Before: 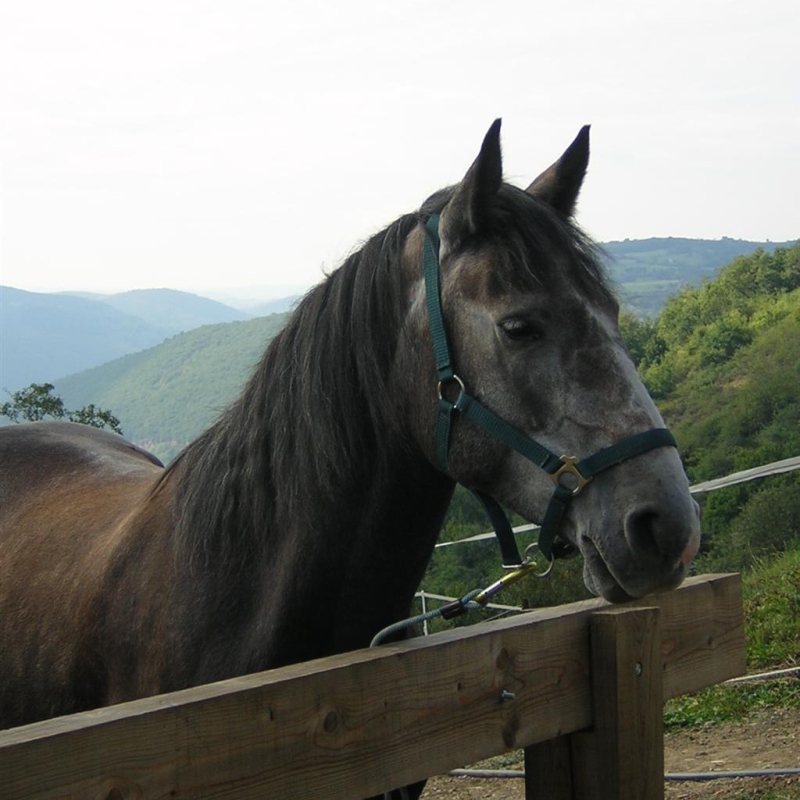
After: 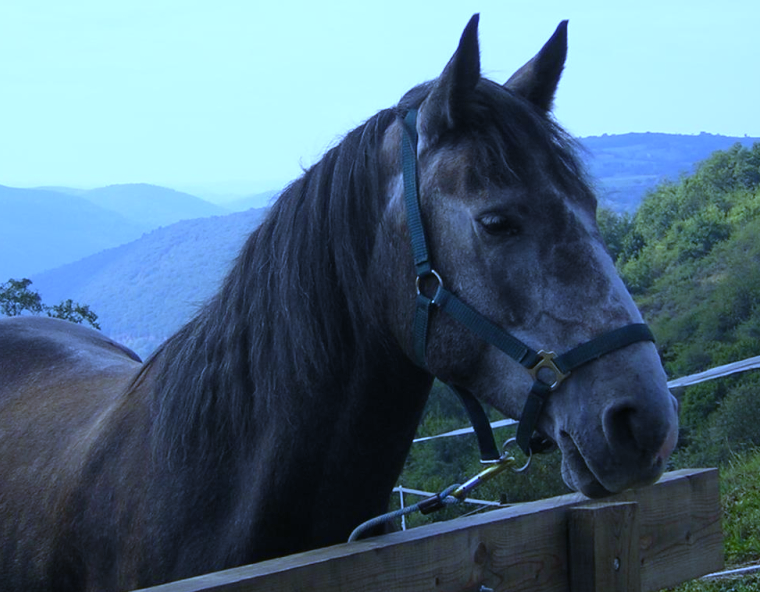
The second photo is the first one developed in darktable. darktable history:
white balance: red 0.766, blue 1.537
crop and rotate: left 2.991%, top 13.302%, right 1.981%, bottom 12.636%
